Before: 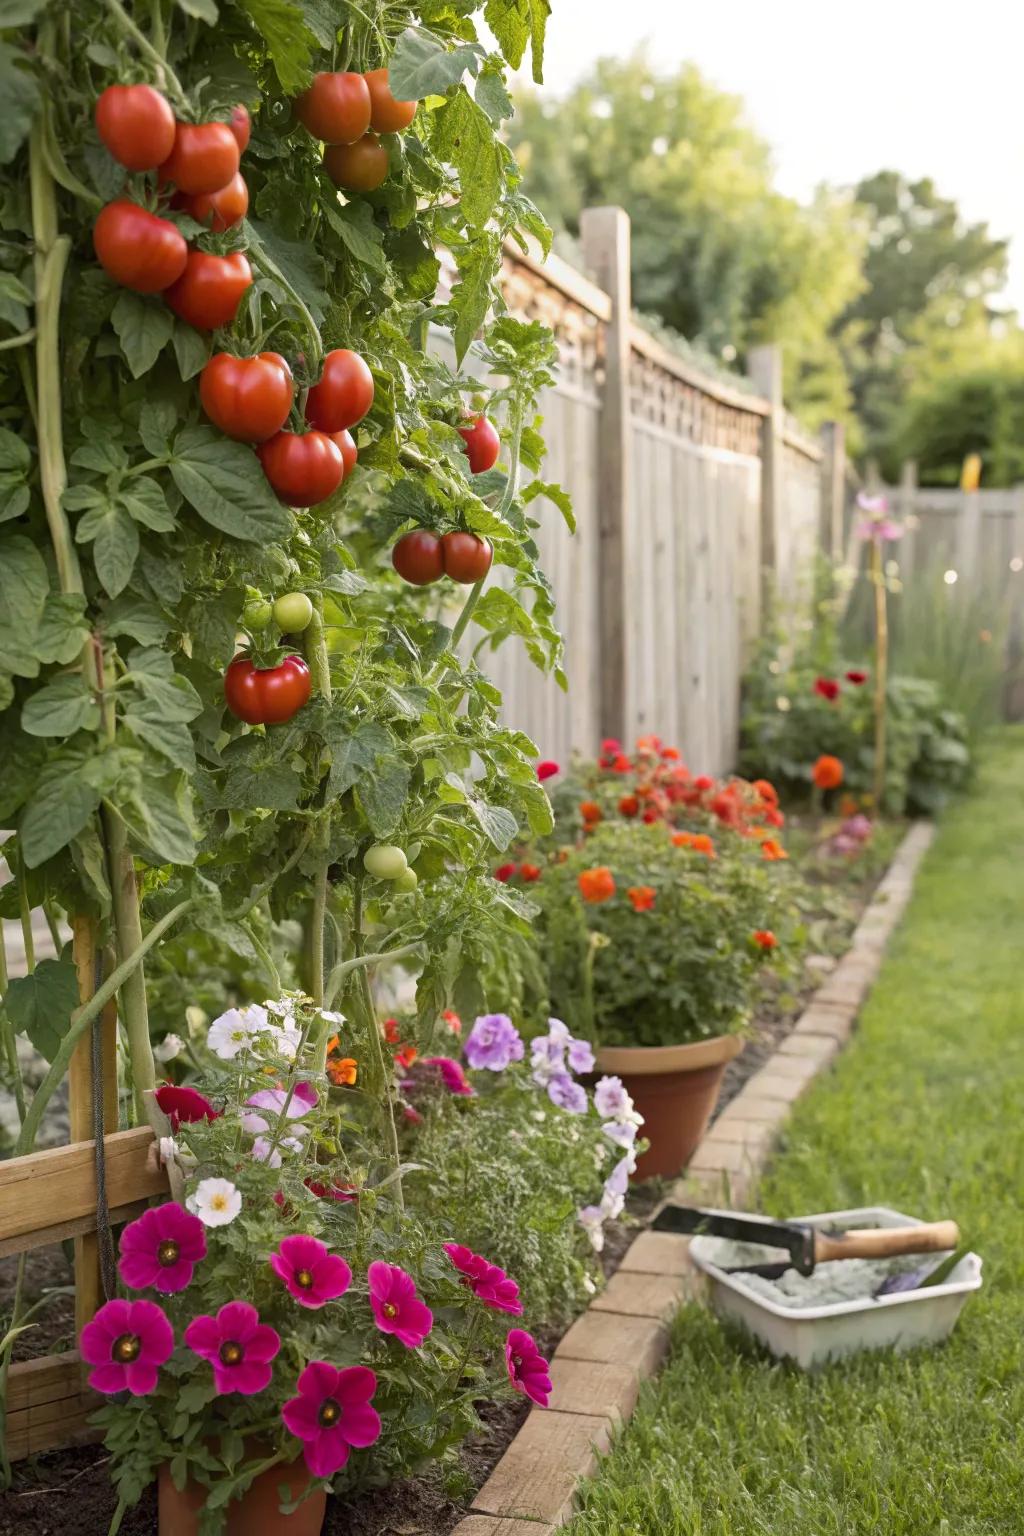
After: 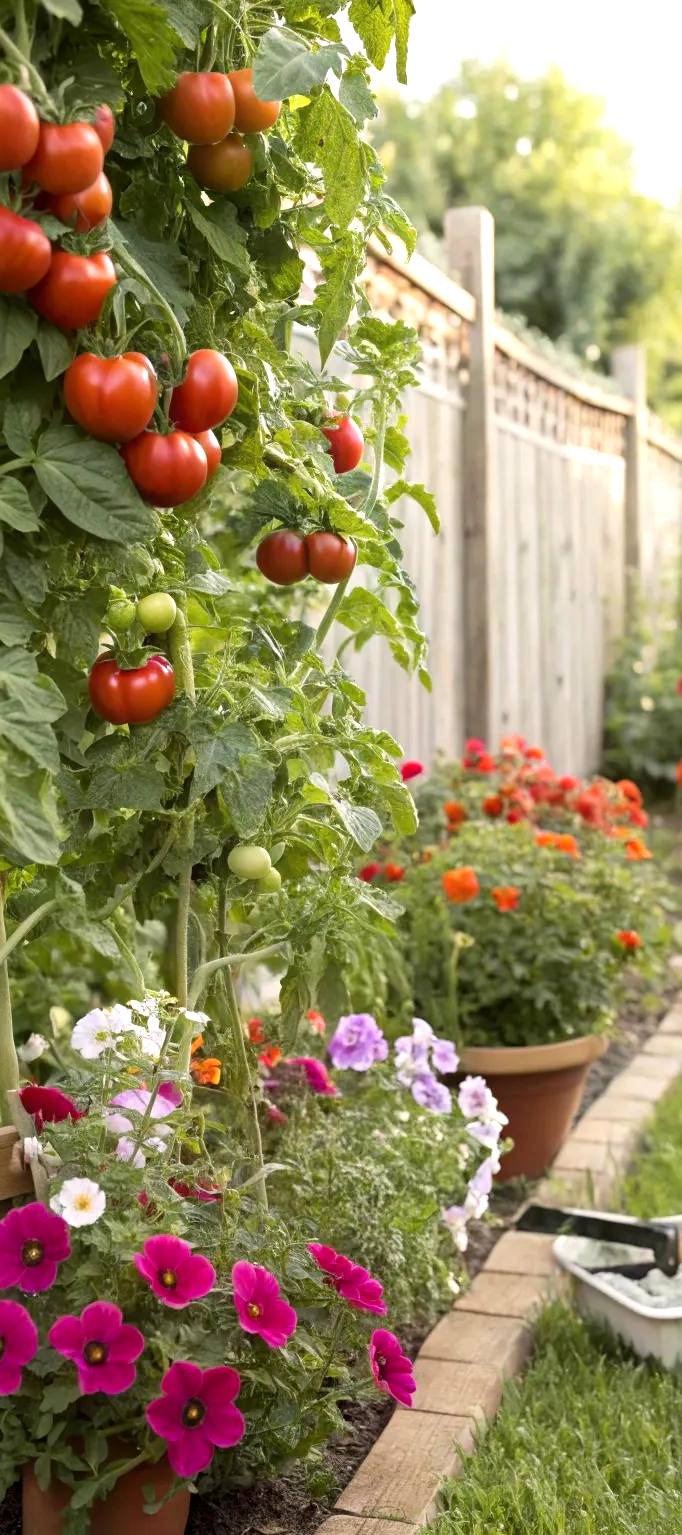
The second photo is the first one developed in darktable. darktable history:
exposure: black level correction 0.002, compensate exposure bias true, compensate highlight preservation false
crop and rotate: left 13.372%, right 19.996%
tone equalizer: -8 EV -0.383 EV, -7 EV -0.383 EV, -6 EV -0.348 EV, -5 EV -0.24 EV, -3 EV 0.194 EV, -2 EV 0.349 EV, -1 EV 0.414 EV, +0 EV 0.393 EV
